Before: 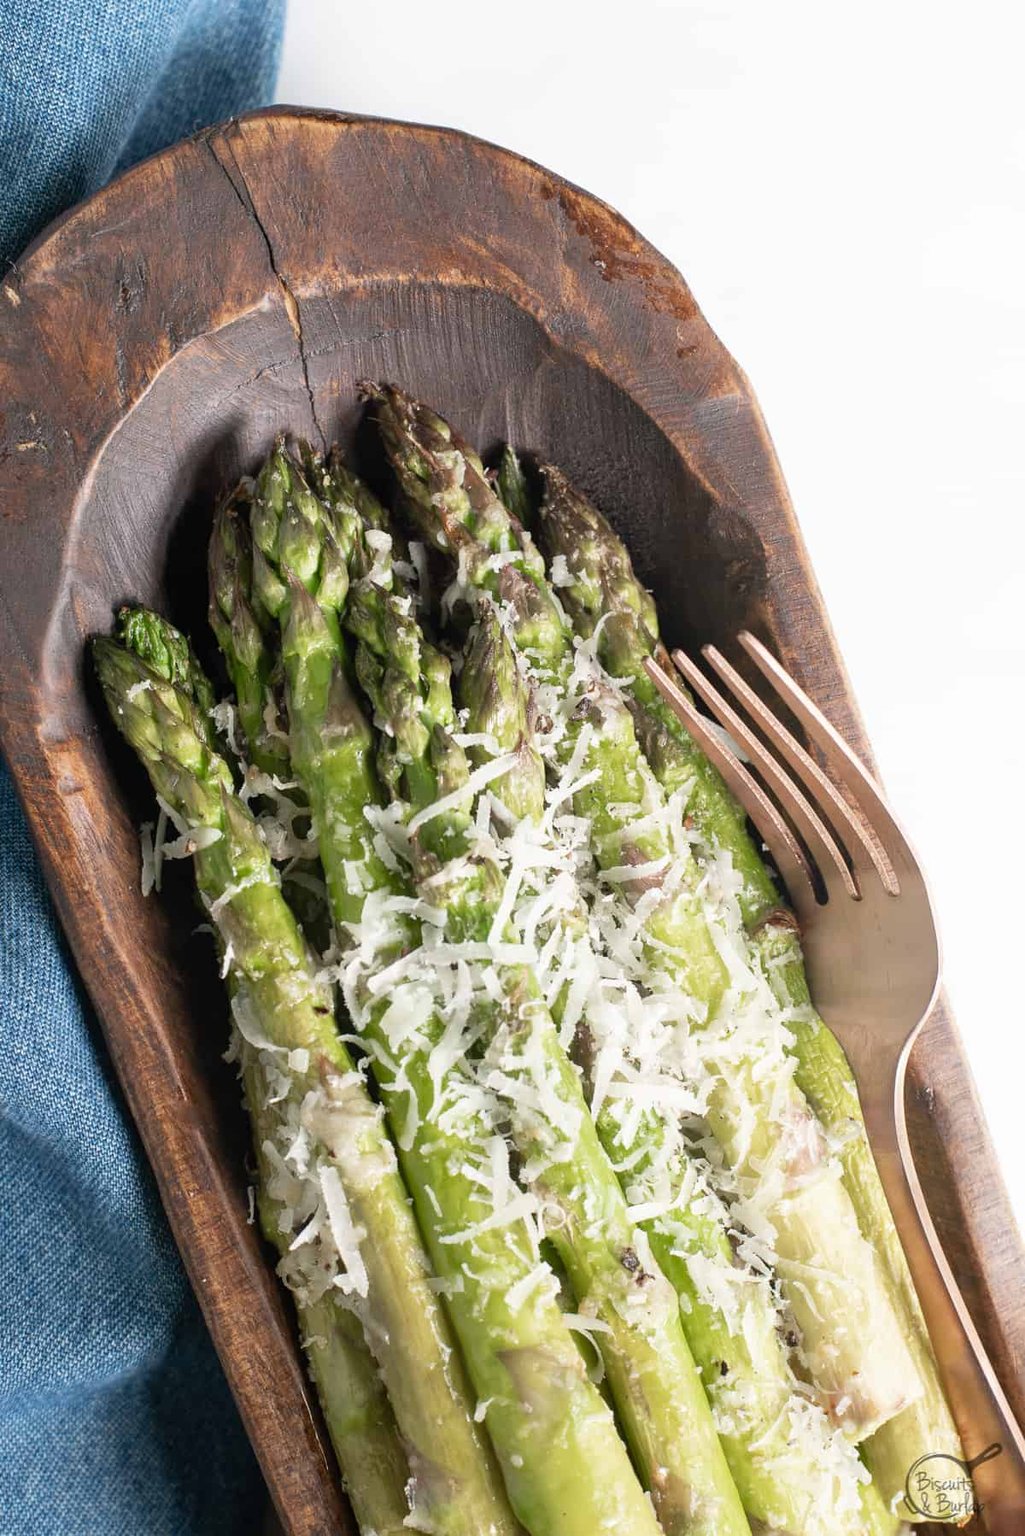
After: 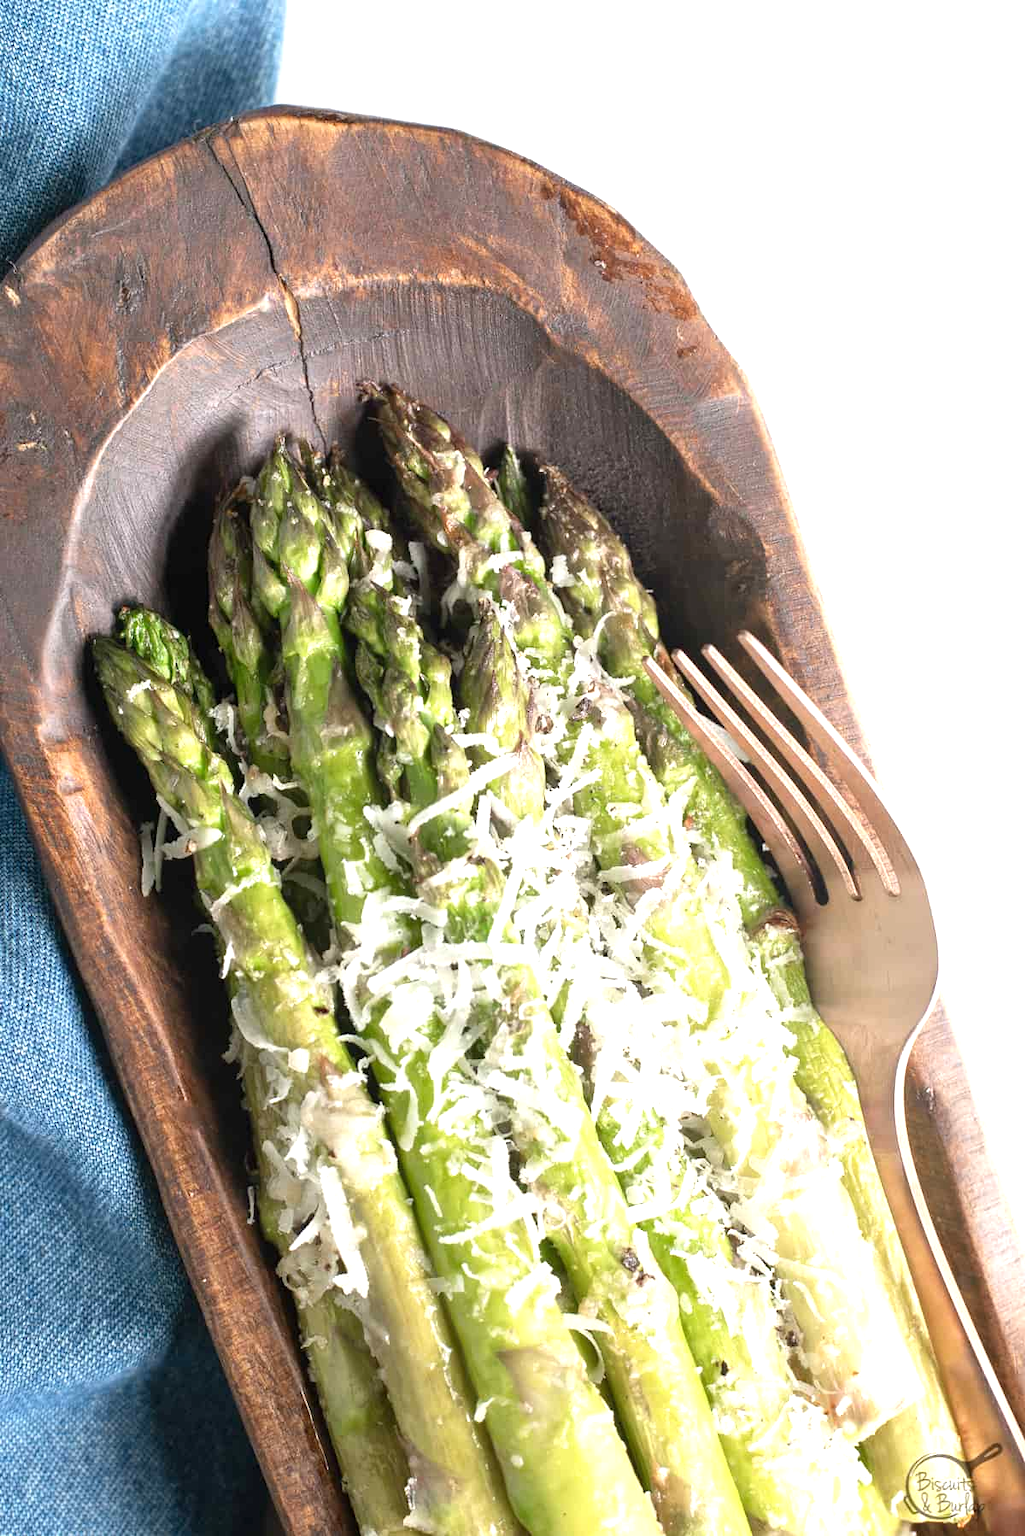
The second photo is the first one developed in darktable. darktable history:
exposure: black level correction 0, exposure 0.681 EV, compensate exposure bias true, compensate highlight preservation false
